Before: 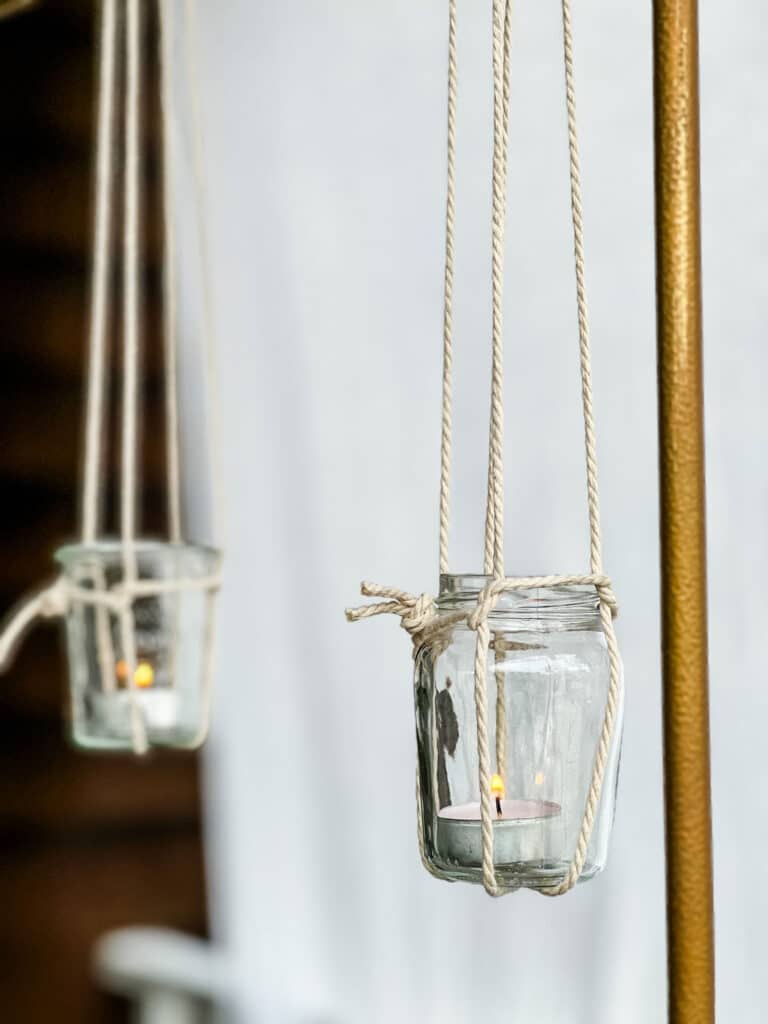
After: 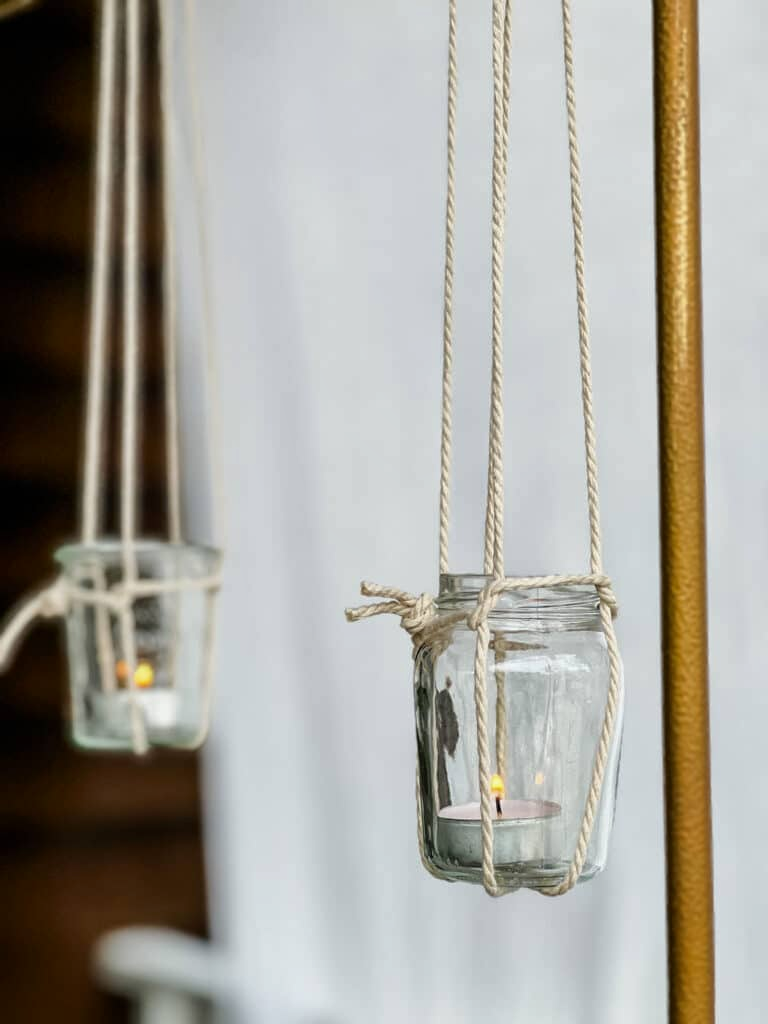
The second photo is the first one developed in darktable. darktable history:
shadows and highlights: shadows -20.38, white point adjustment -1.84, highlights -35.11
contrast brightness saturation: saturation -0.02
